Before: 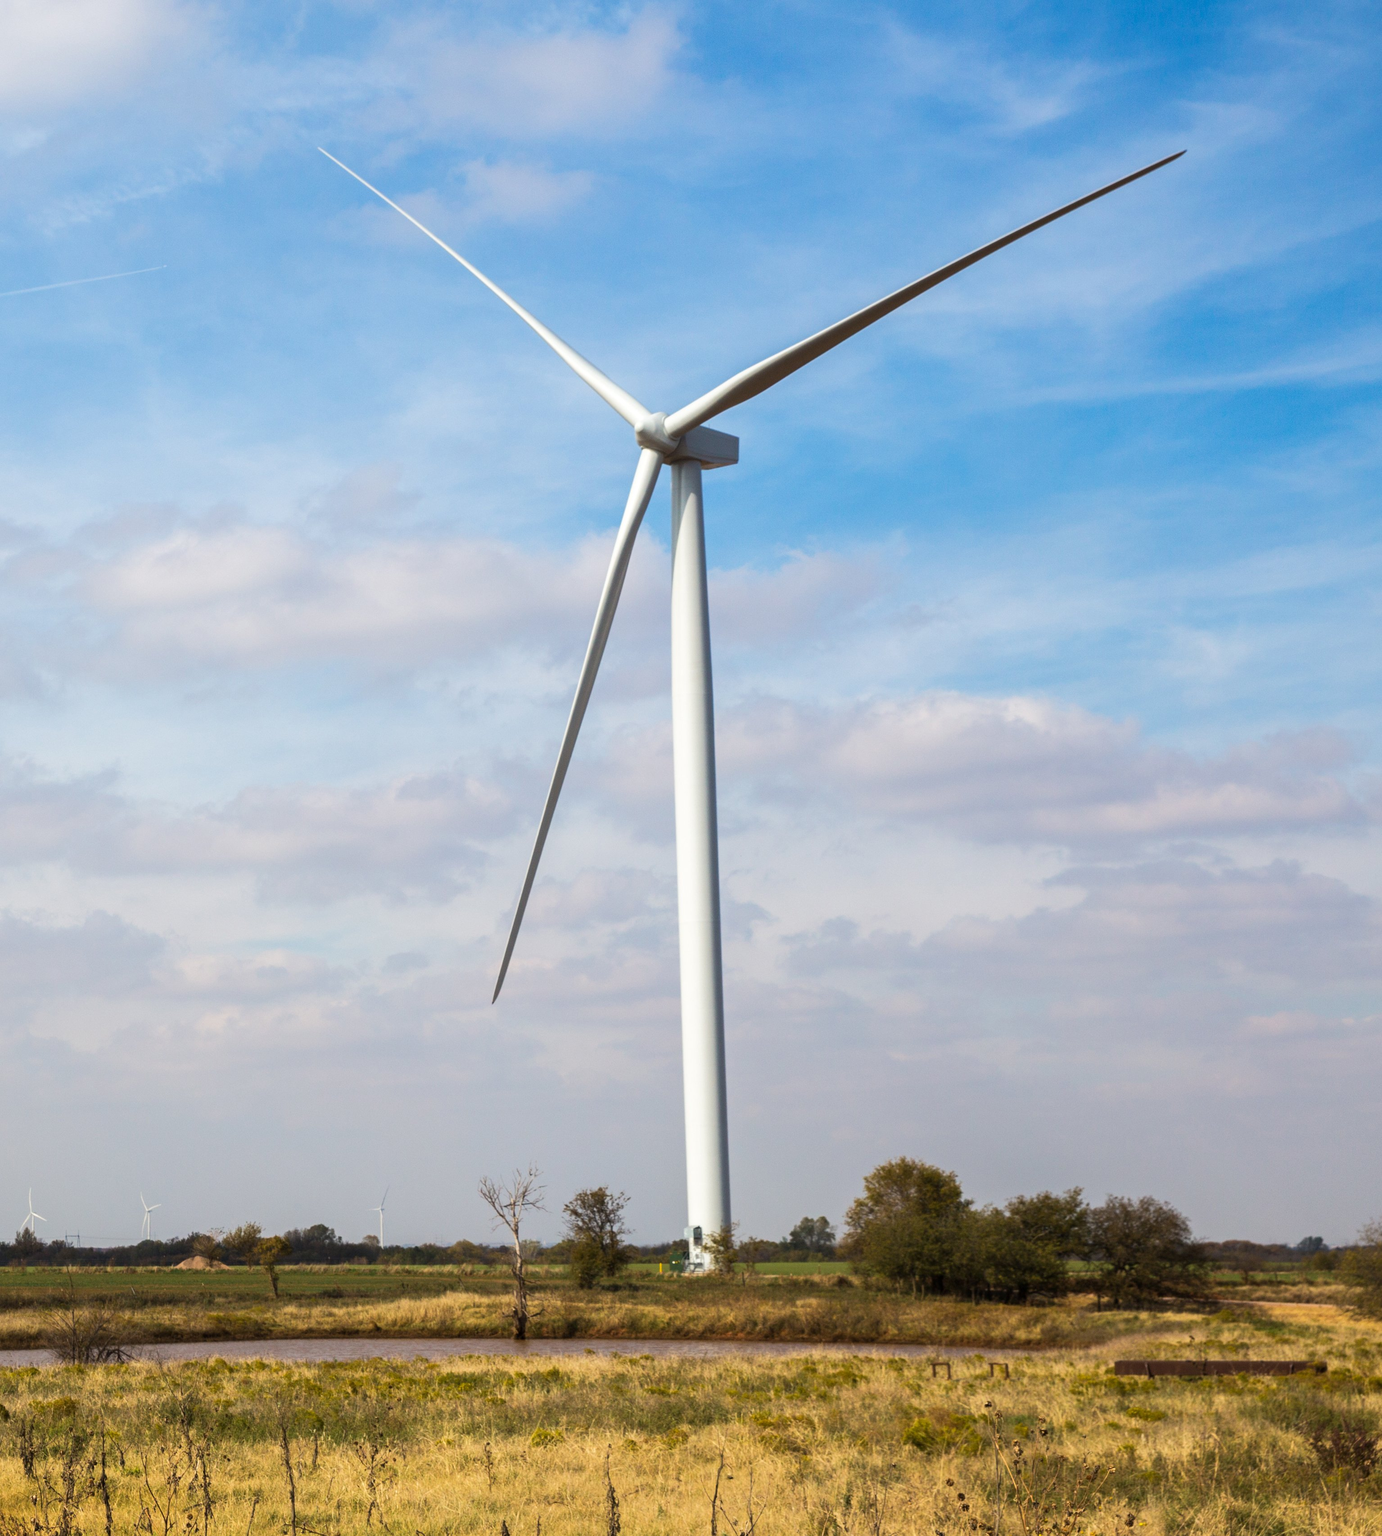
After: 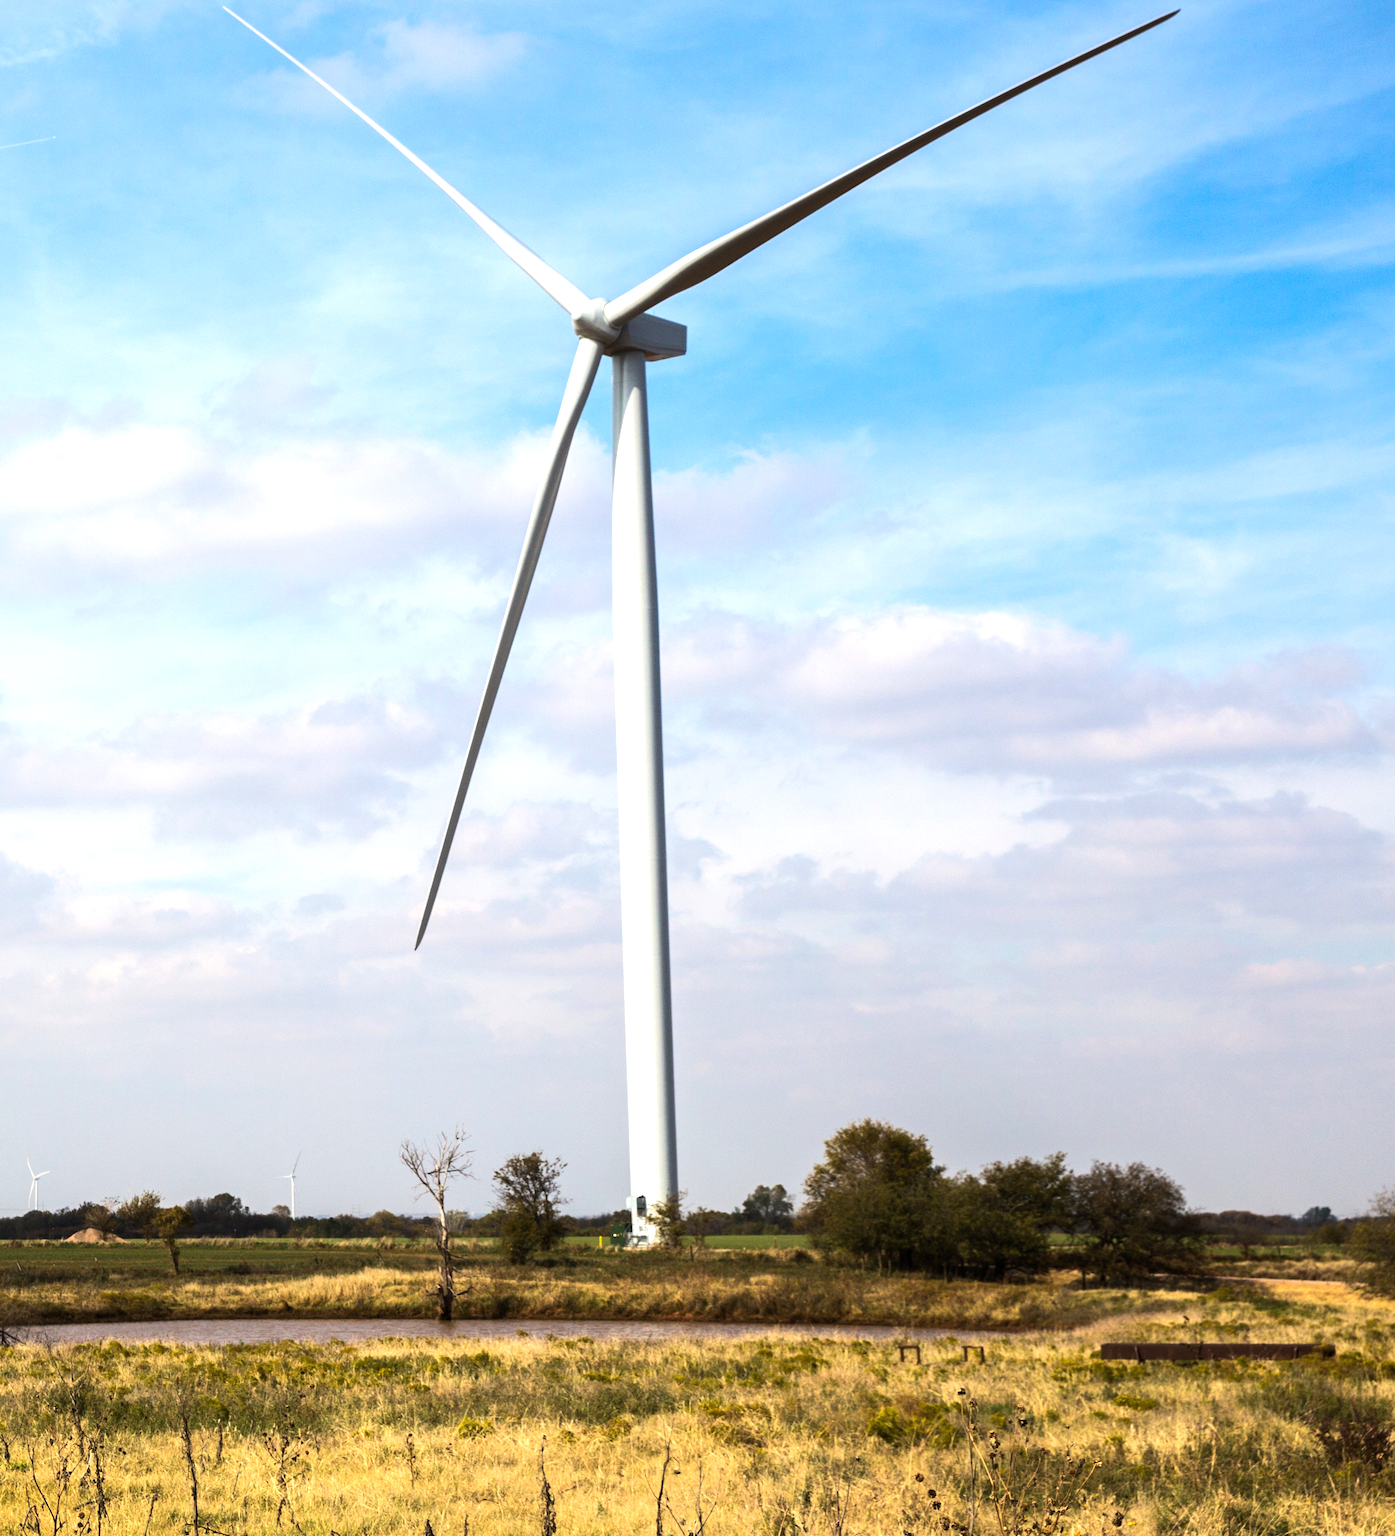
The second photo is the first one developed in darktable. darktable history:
tone equalizer: -8 EV -0.733 EV, -7 EV -0.702 EV, -6 EV -0.562 EV, -5 EV -0.381 EV, -3 EV 0.405 EV, -2 EV 0.6 EV, -1 EV 0.685 EV, +0 EV 0.765 EV, edges refinement/feathering 500, mask exposure compensation -1.57 EV, preserve details no
crop and rotate: left 8.427%, top 9.236%
